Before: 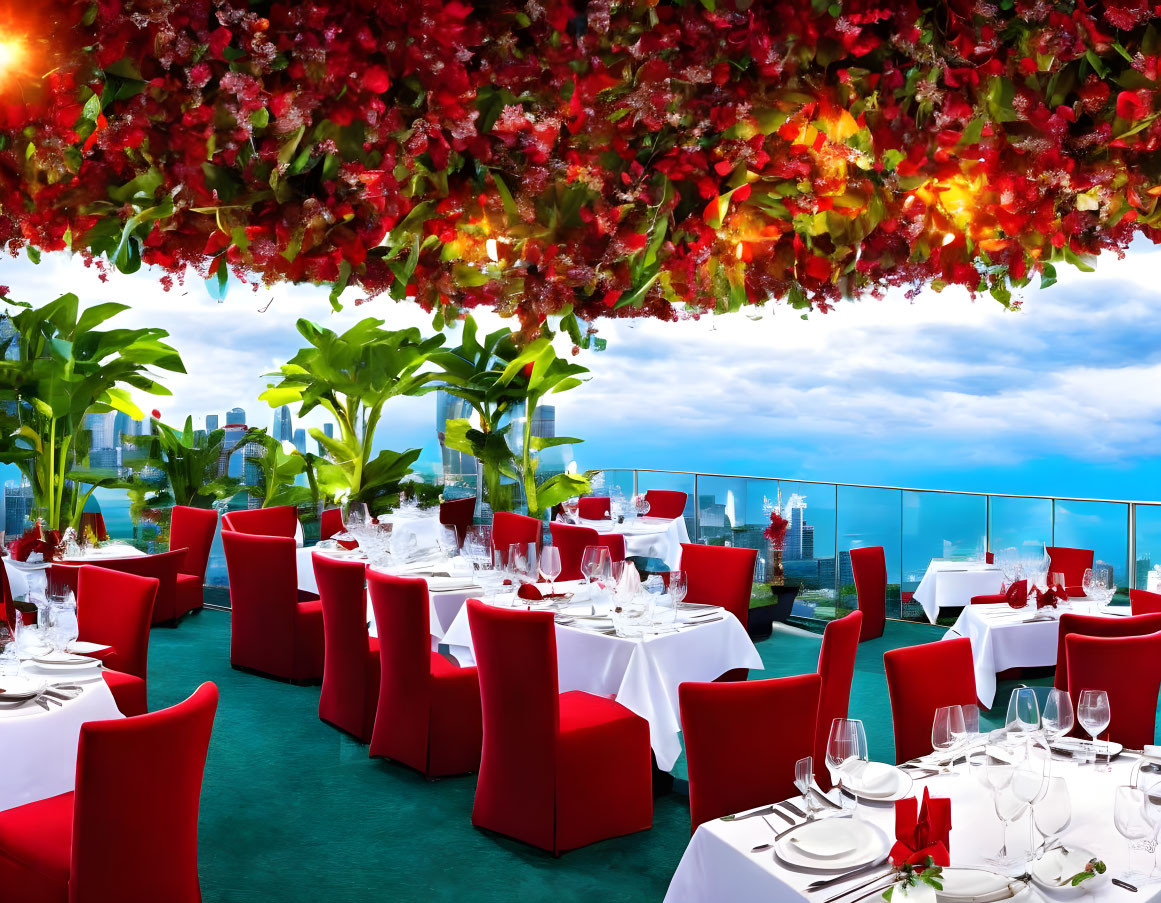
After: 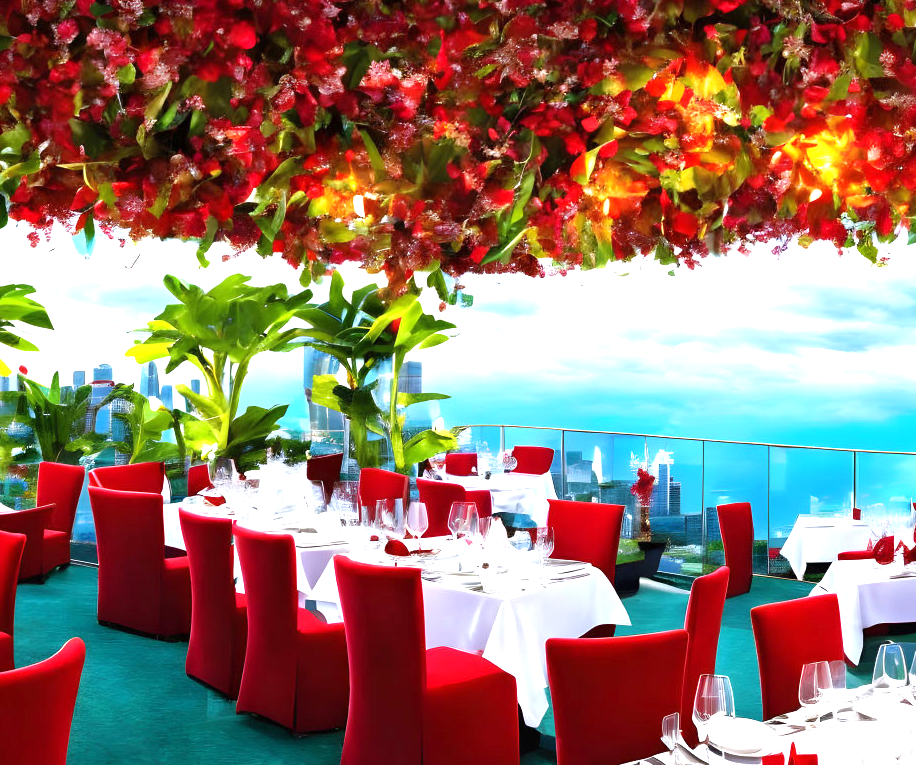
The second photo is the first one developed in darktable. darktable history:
crop: left 11.492%, top 4.892%, right 9.599%, bottom 10.303%
exposure: black level correction 0, exposure 0.693 EV, compensate highlight preservation false
